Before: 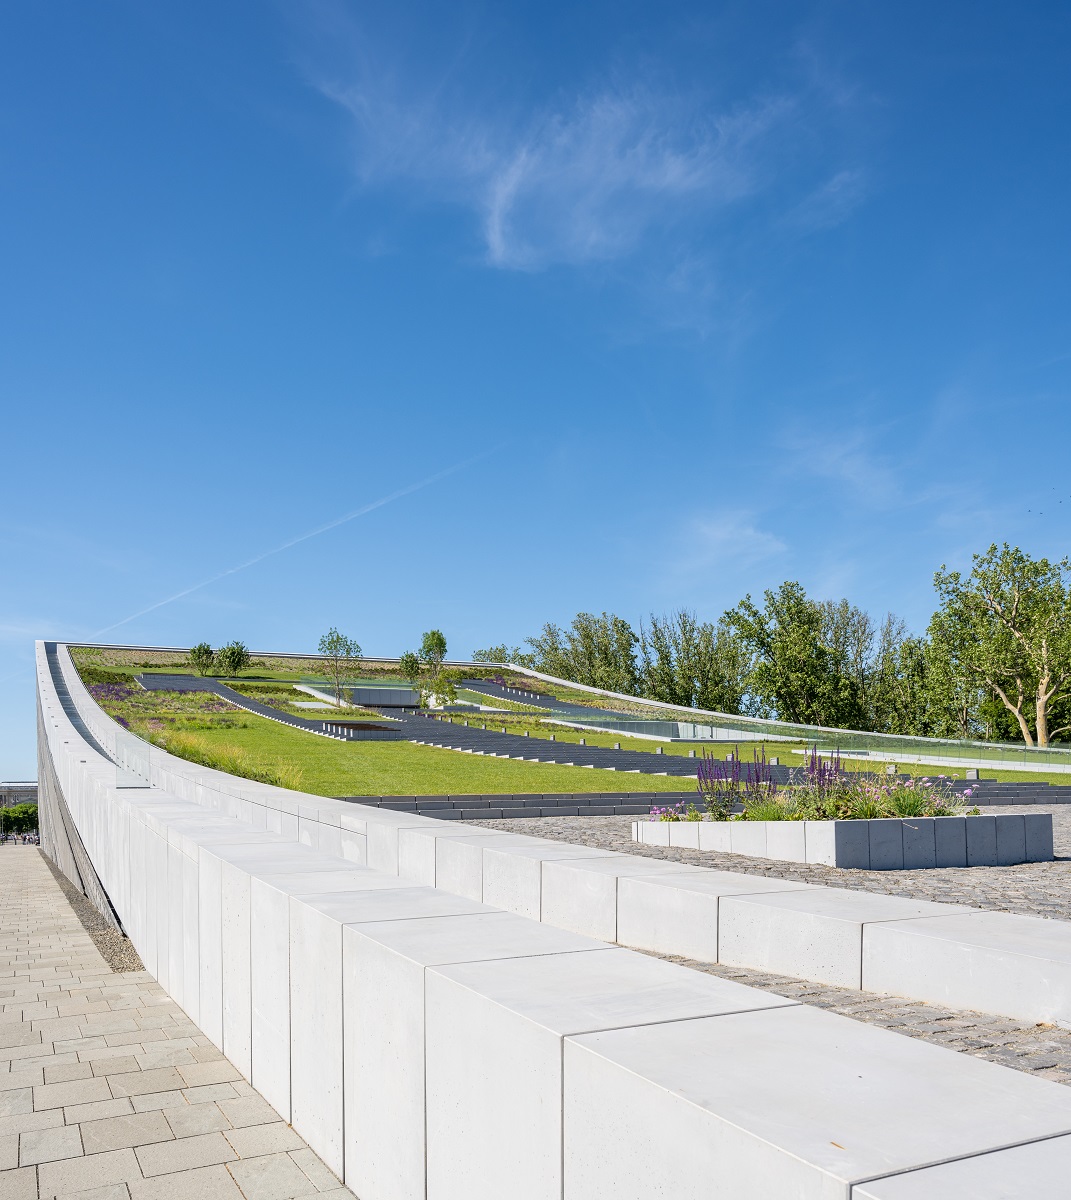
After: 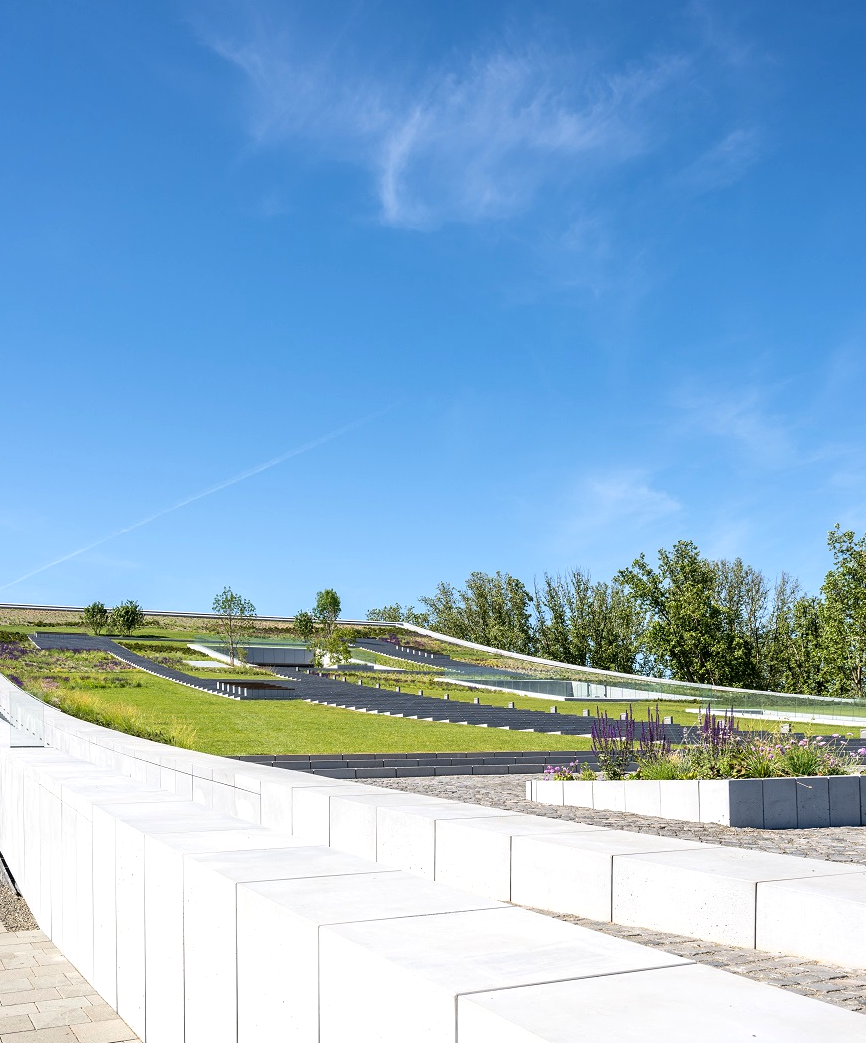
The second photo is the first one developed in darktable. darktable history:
tone equalizer: -8 EV -0.417 EV, -7 EV -0.389 EV, -6 EV -0.333 EV, -5 EV -0.222 EV, -3 EV 0.222 EV, -2 EV 0.333 EV, -1 EV 0.389 EV, +0 EV 0.417 EV, edges refinement/feathering 500, mask exposure compensation -1.57 EV, preserve details no
crop: left 9.929%, top 3.475%, right 9.188%, bottom 9.529%
